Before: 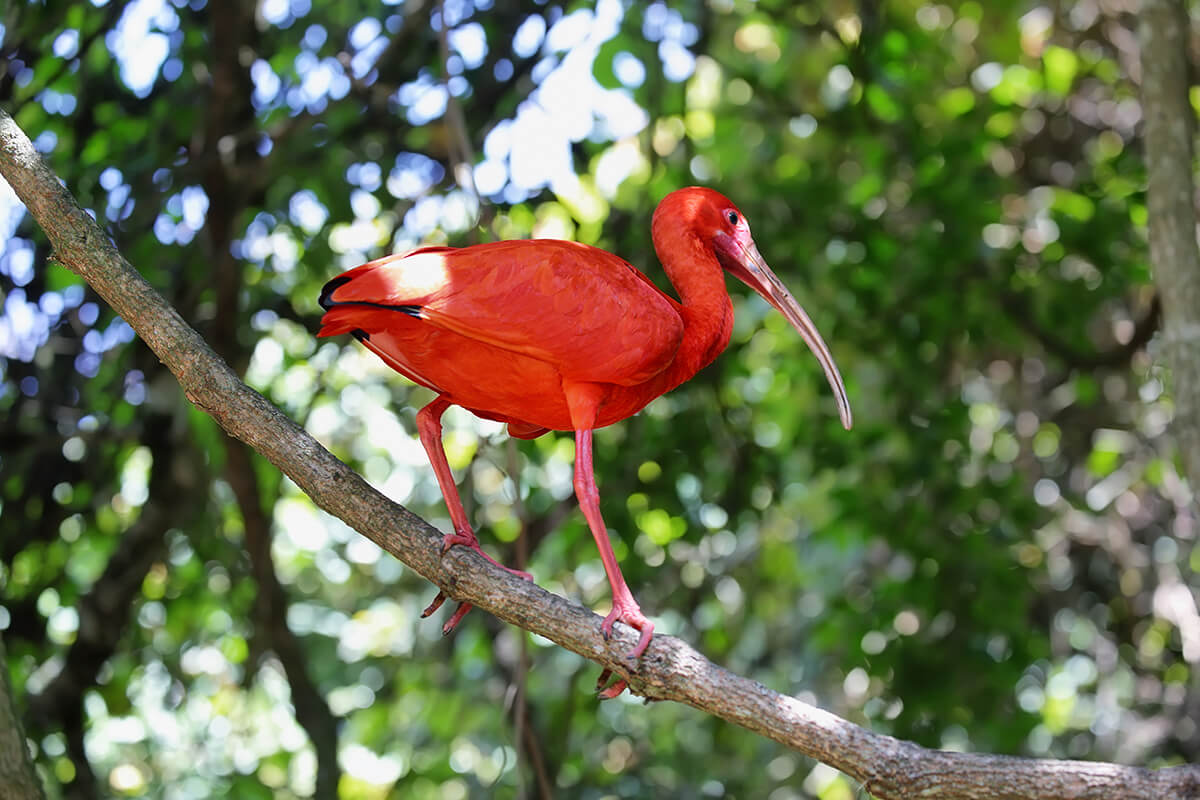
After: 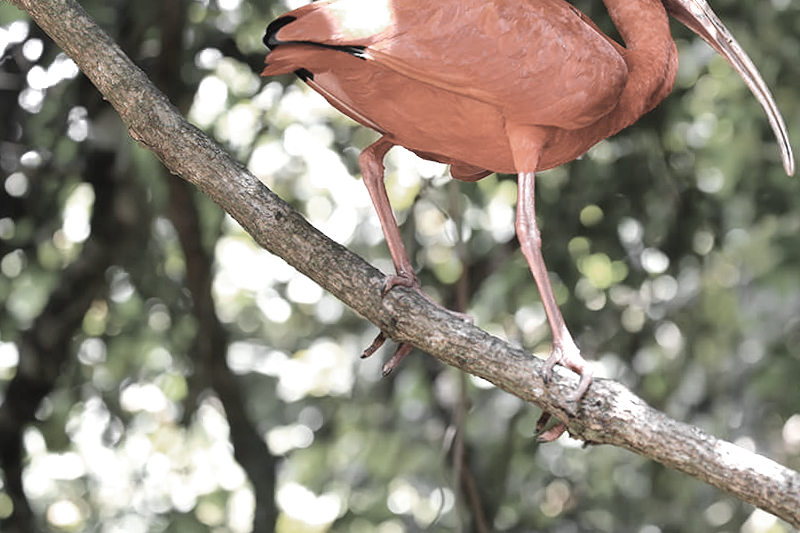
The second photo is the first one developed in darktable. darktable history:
color correction: highlights a* 5.81, highlights b* 4.84
crop and rotate: angle -0.82°, left 3.85%, top 31.828%, right 27.992%
color zones: curves: ch0 [(0, 0.613) (0.01, 0.613) (0.245, 0.448) (0.498, 0.529) (0.642, 0.665) (0.879, 0.777) (0.99, 0.613)]; ch1 [(0, 0.035) (0.121, 0.189) (0.259, 0.197) (0.415, 0.061) (0.589, 0.022) (0.732, 0.022) (0.857, 0.026) (0.991, 0.053)]
exposure: black level correction -0.002, exposure 0.54 EV, compensate highlight preservation false
velvia: strength 15%
rotate and perspective: automatic cropping off
